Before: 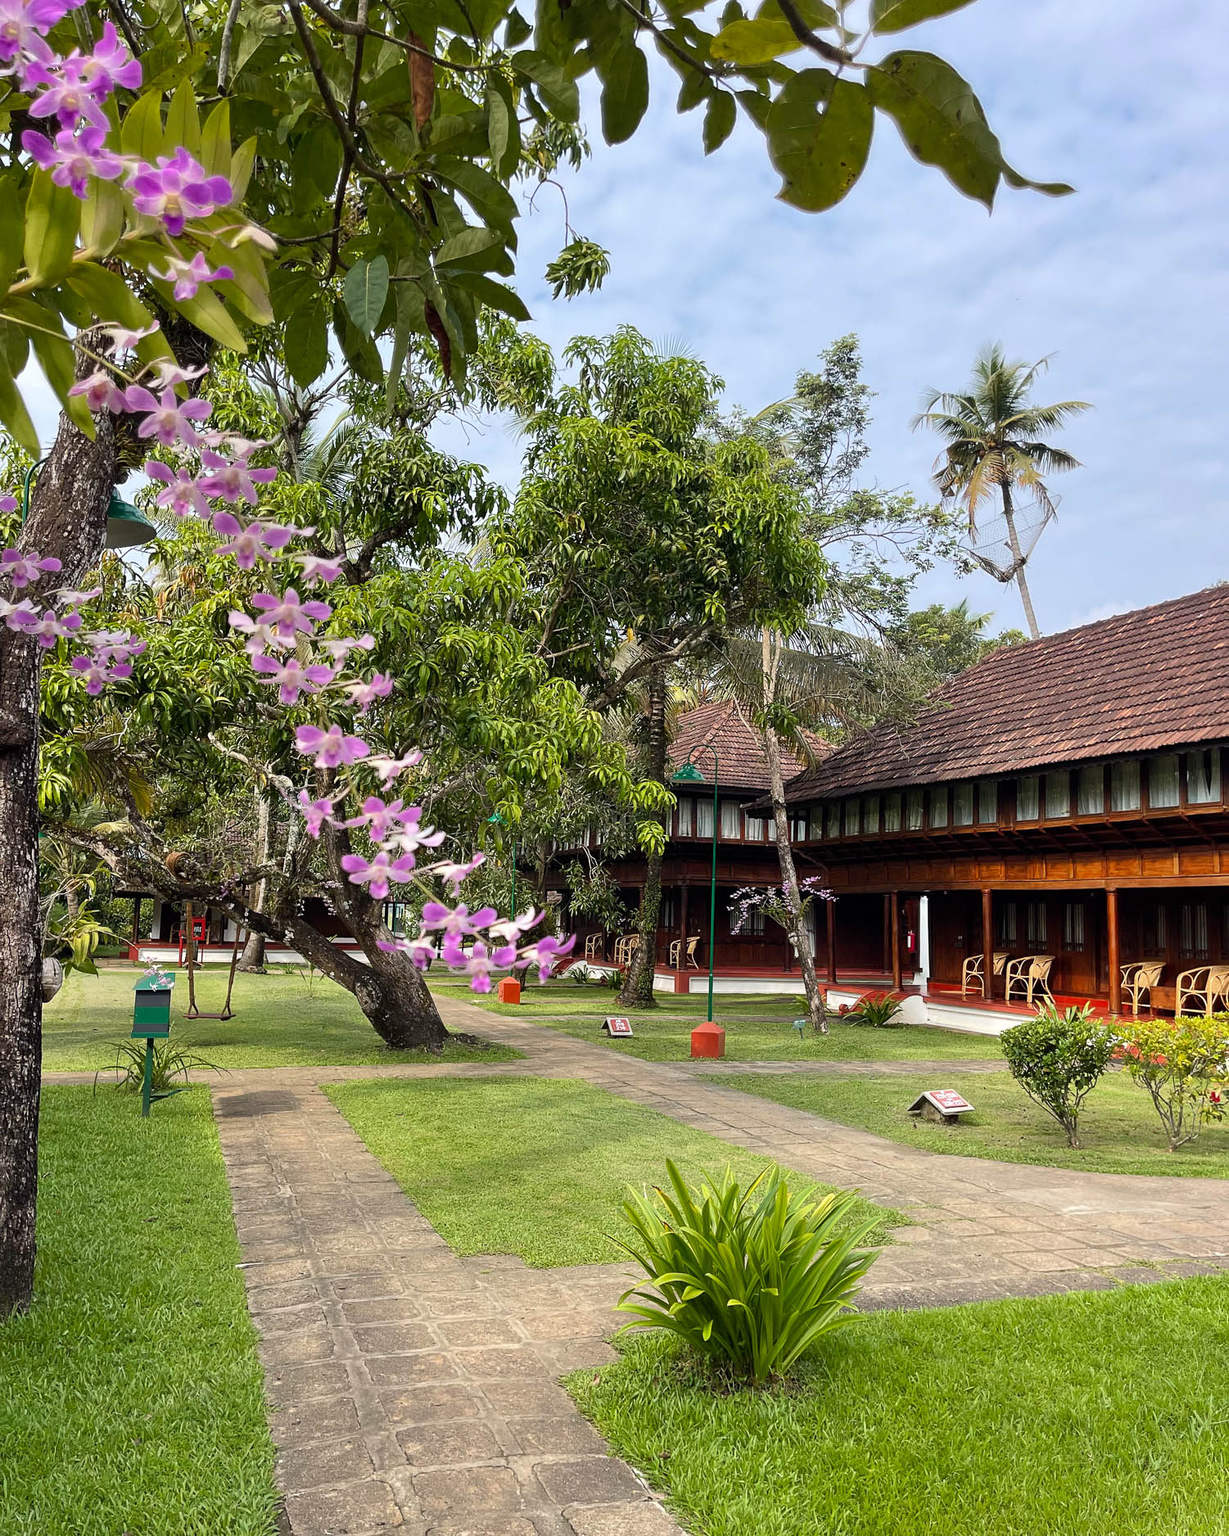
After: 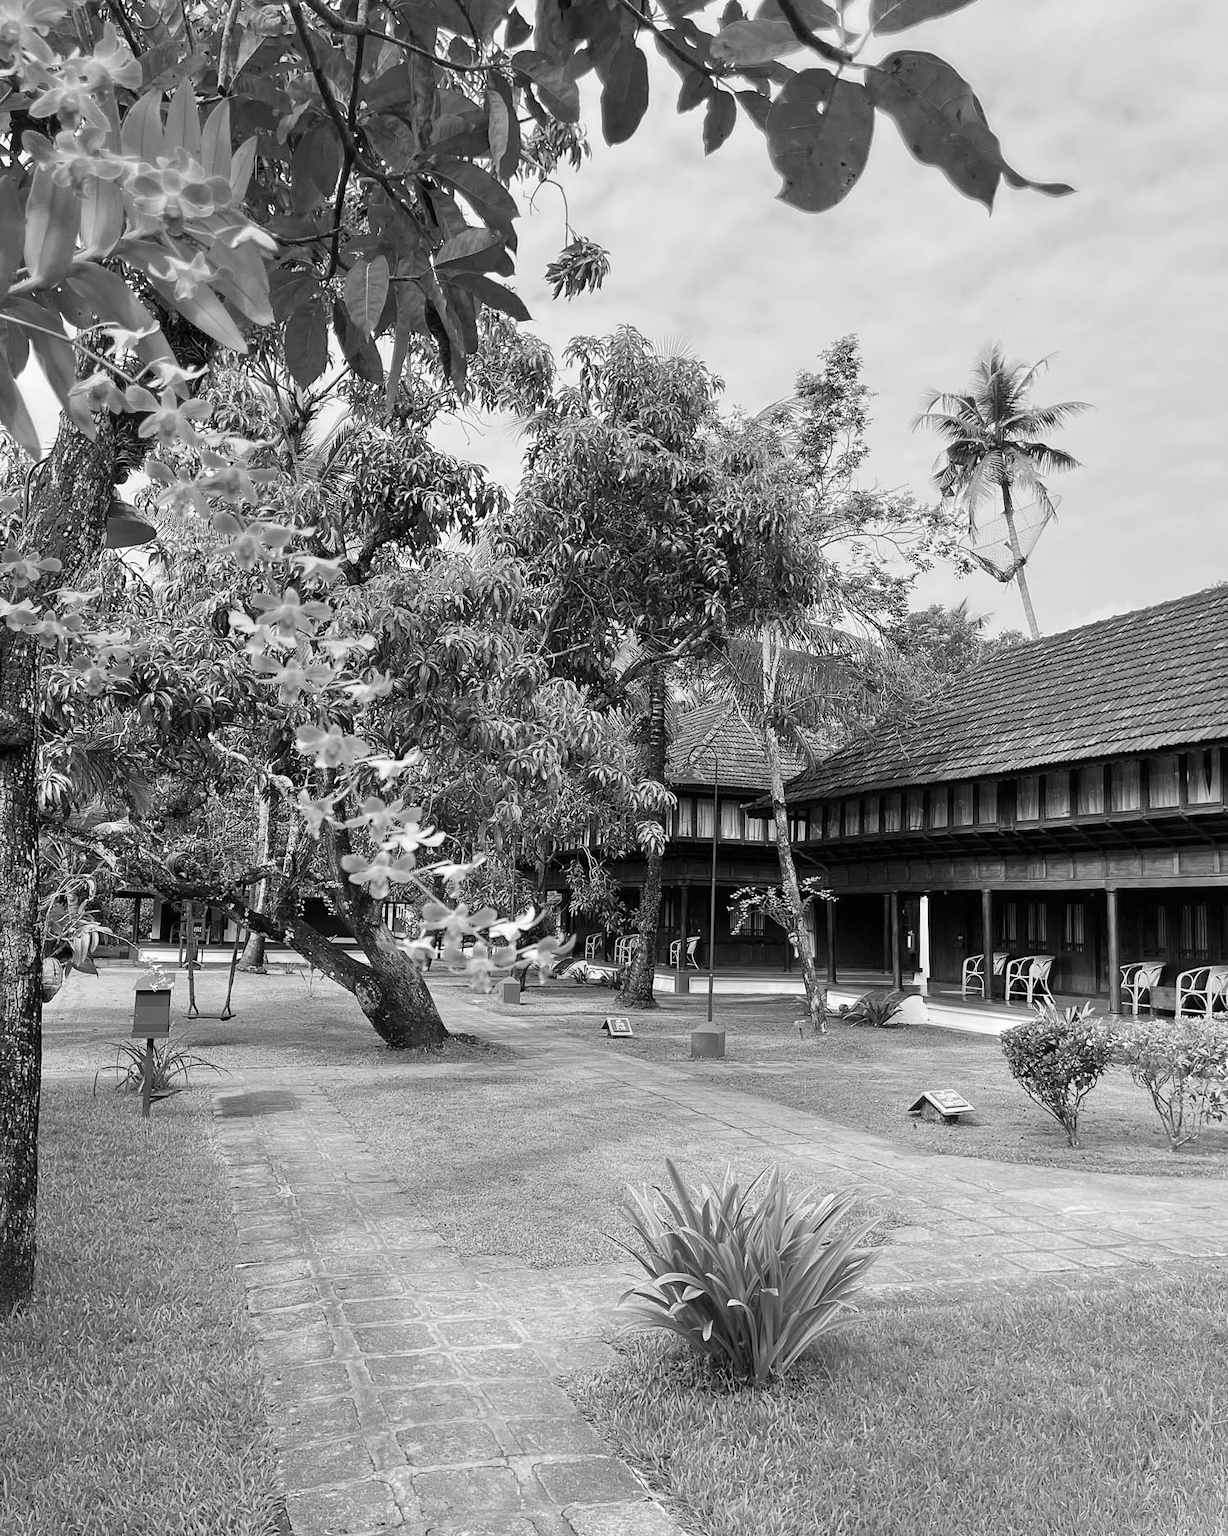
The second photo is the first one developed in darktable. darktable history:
contrast brightness saturation: contrast 0.07, brightness 0.08, saturation 0.18
monochrome: on, module defaults
white balance: red 0.954, blue 1.079
